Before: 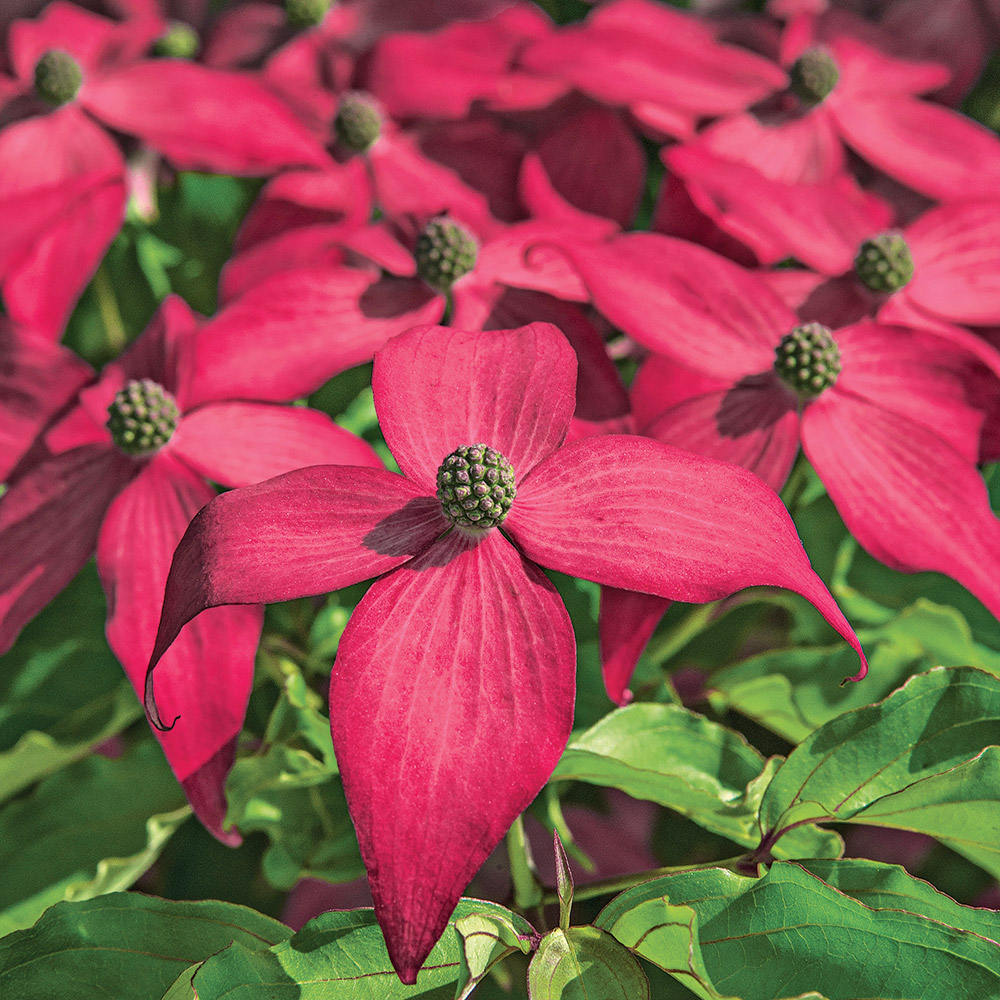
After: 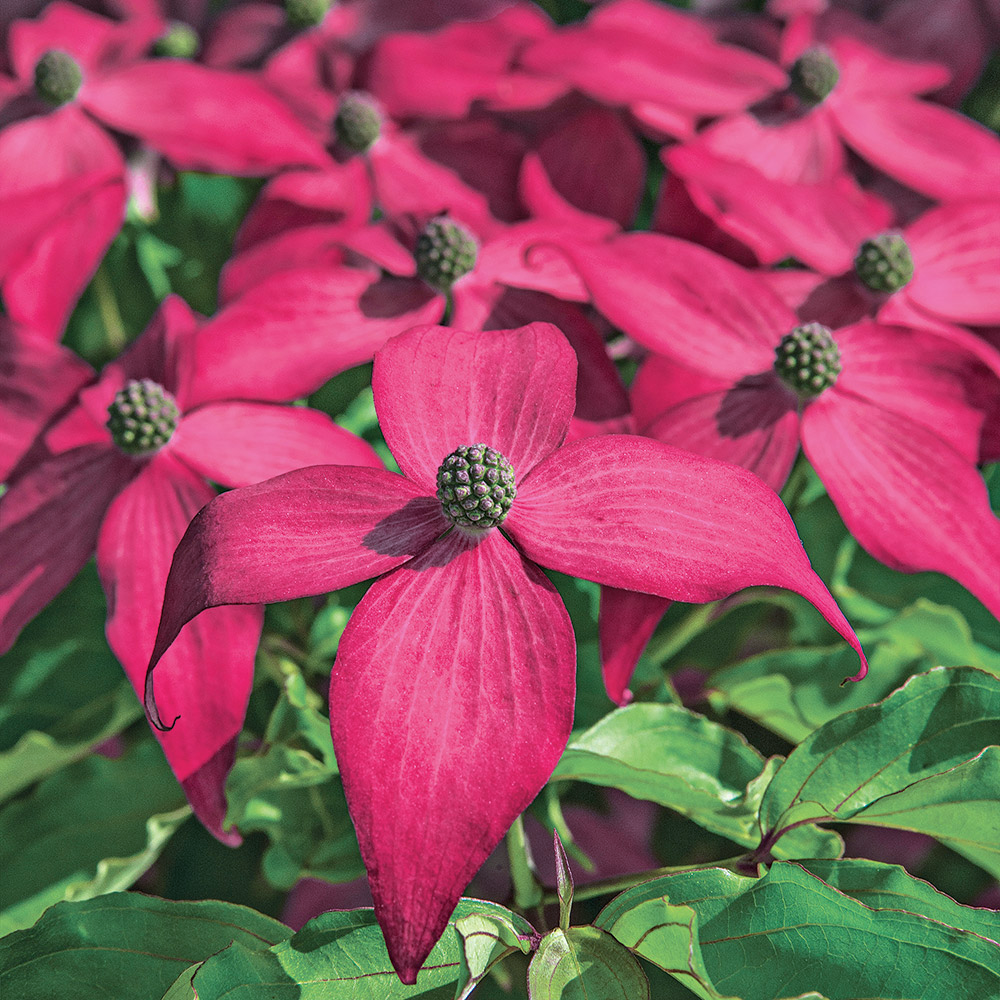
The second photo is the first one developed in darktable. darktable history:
color calibration: illuminant custom, x 0.372, y 0.383, temperature 4279.54 K
